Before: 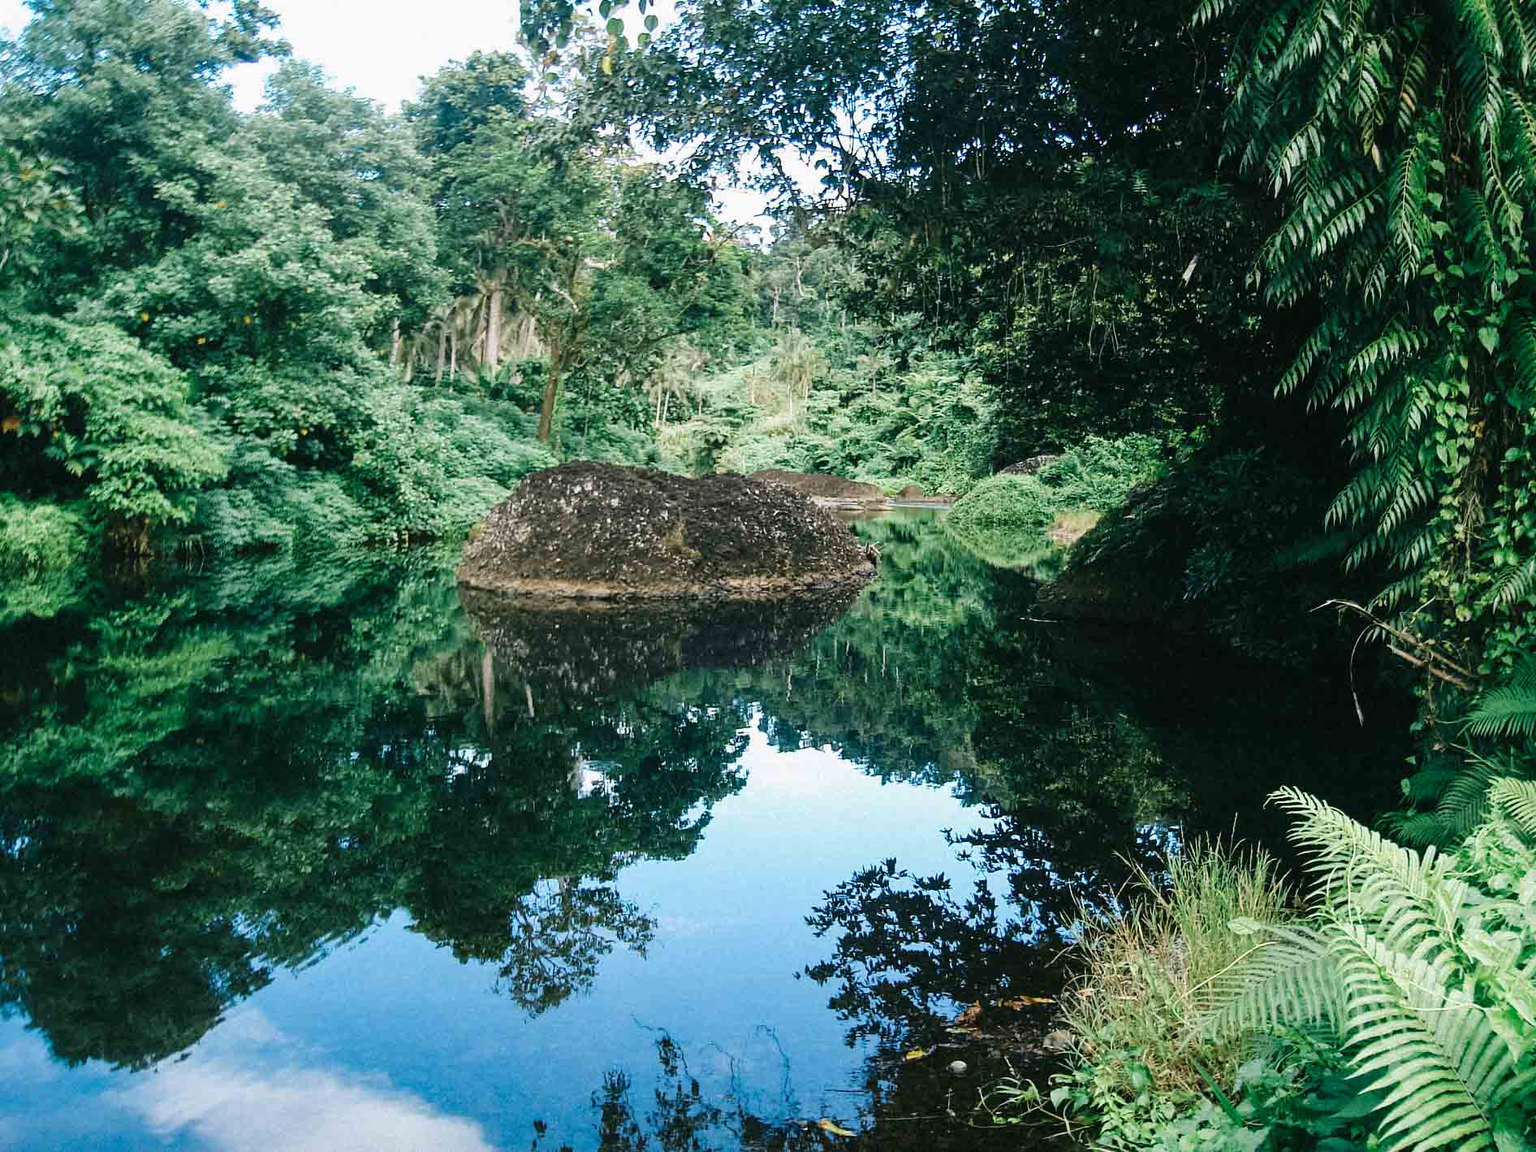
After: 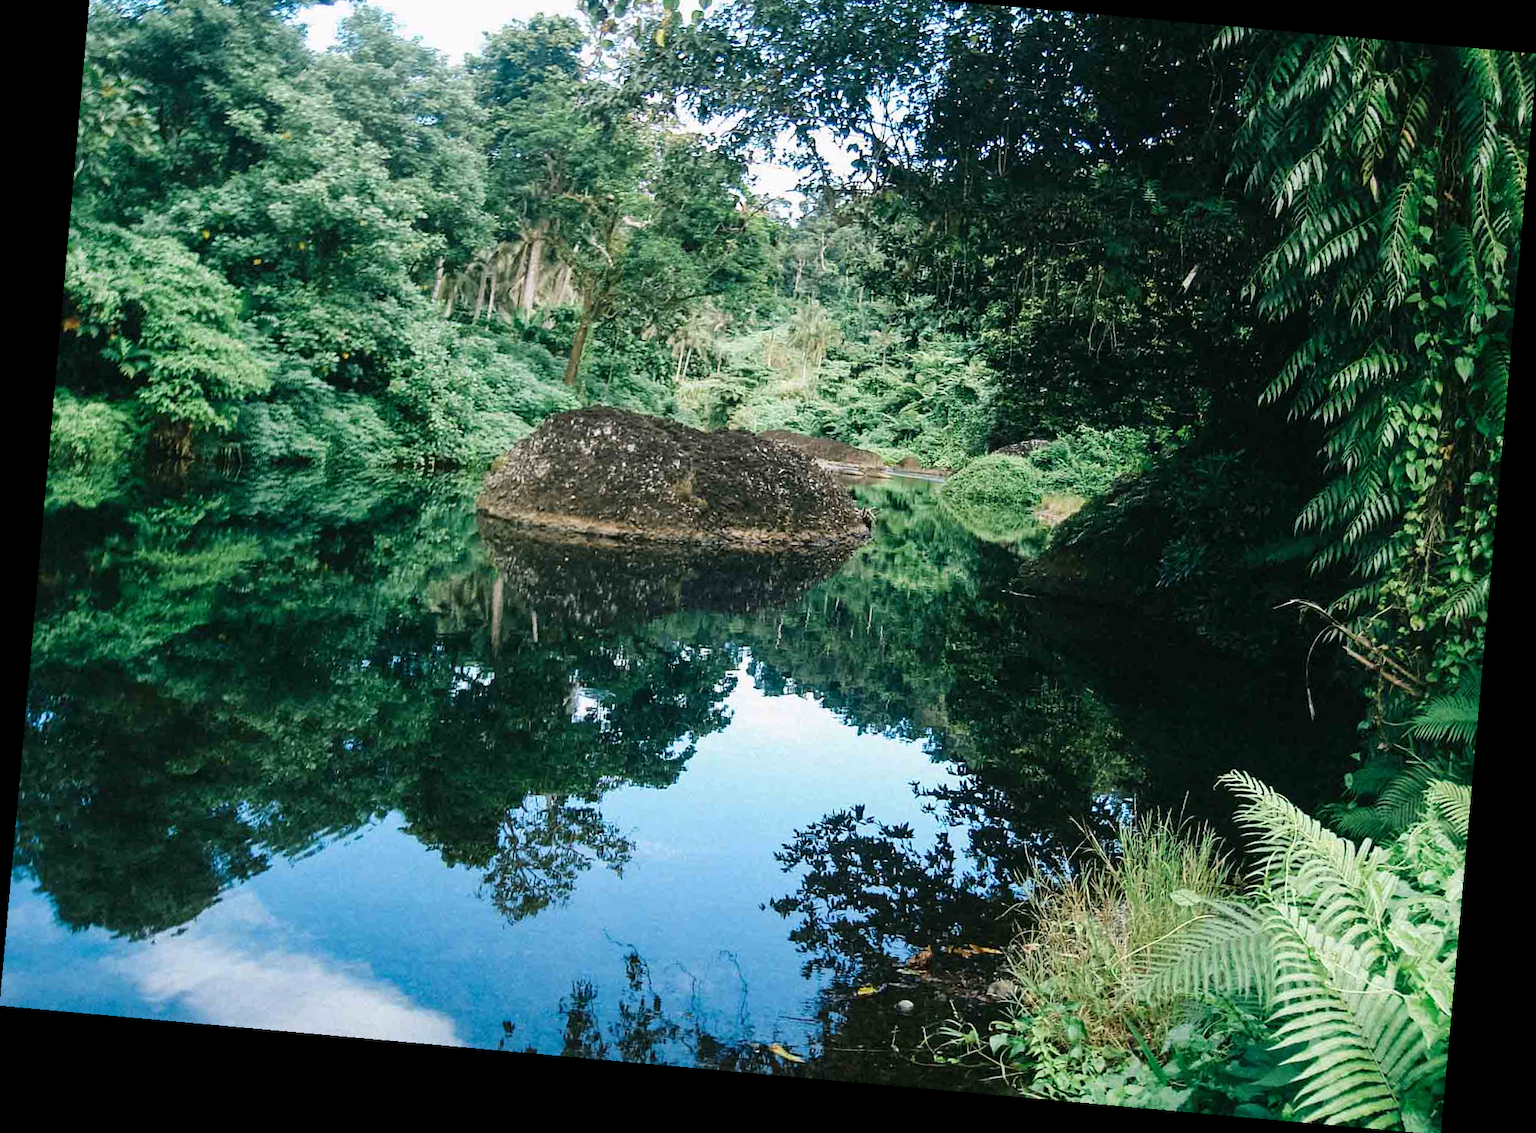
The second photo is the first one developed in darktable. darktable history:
crop and rotate: top 6.25%
rotate and perspective: rotation 5.12°, automatic cropping off
